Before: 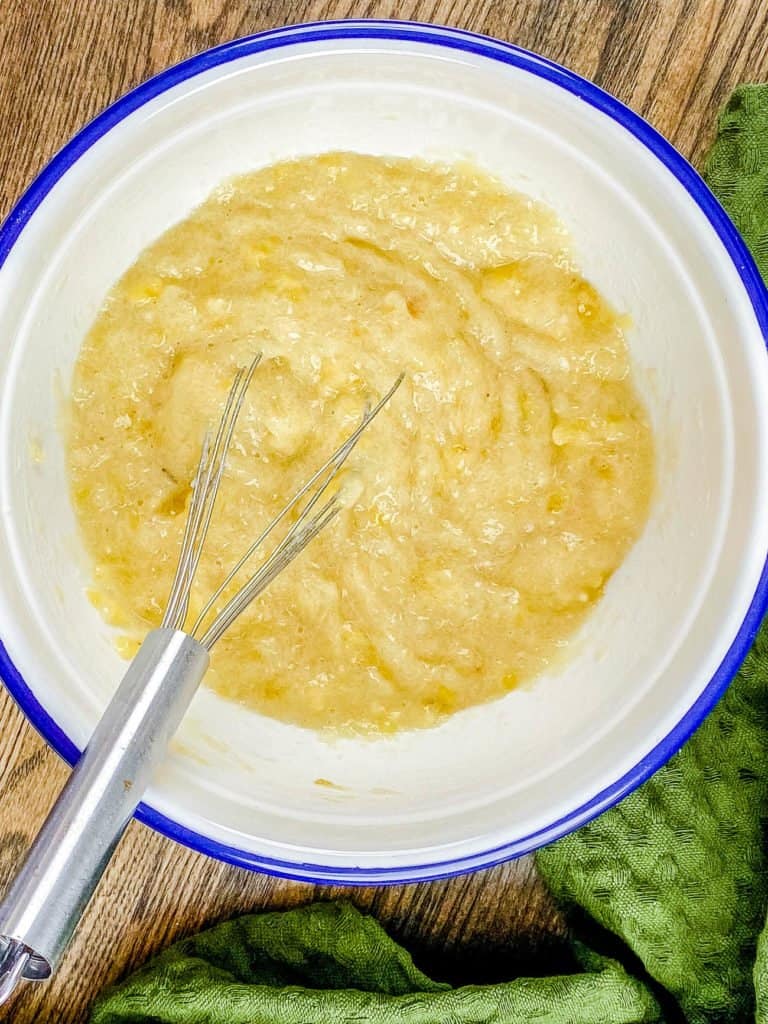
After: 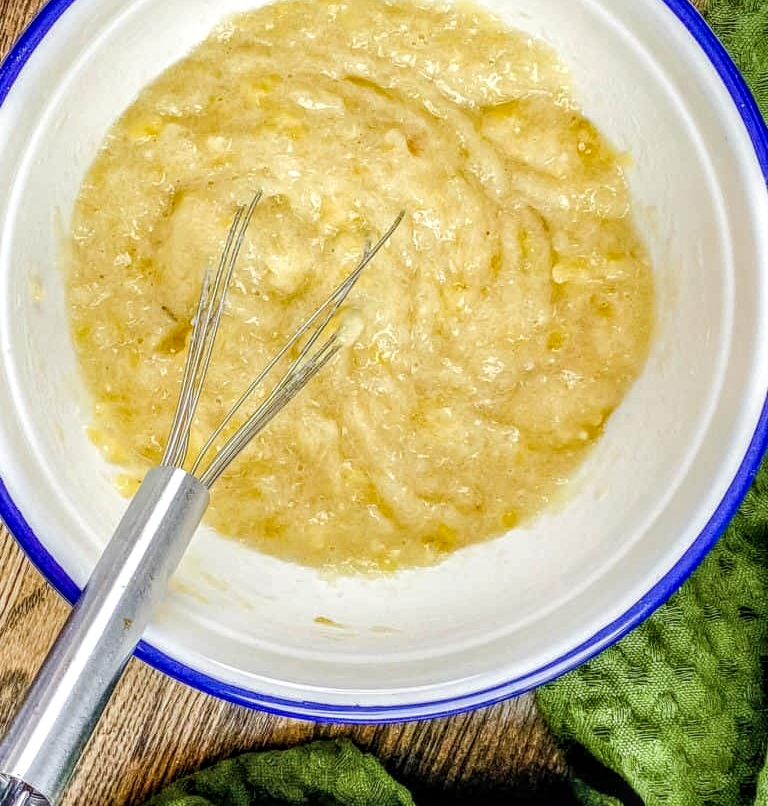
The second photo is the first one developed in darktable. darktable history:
crop and rotate: top 15.851%, bottom 5.366%
local contrast: highlights 61%, detail 143%, midtone range 0.425
